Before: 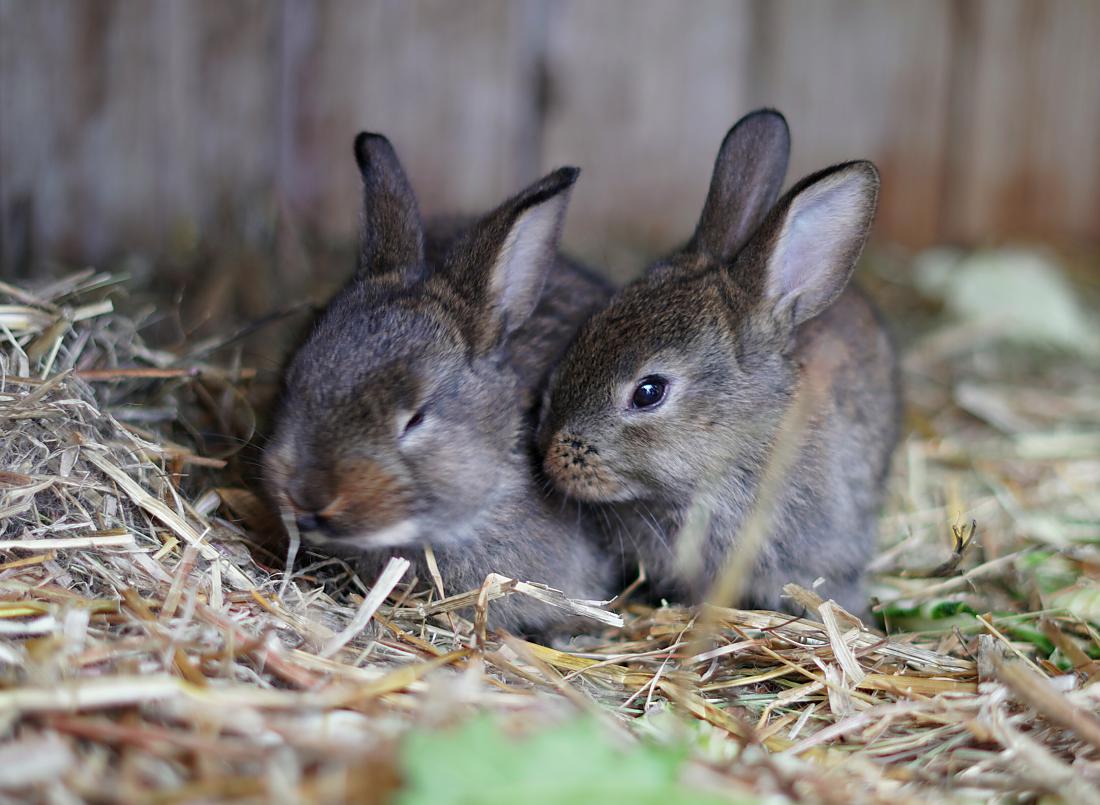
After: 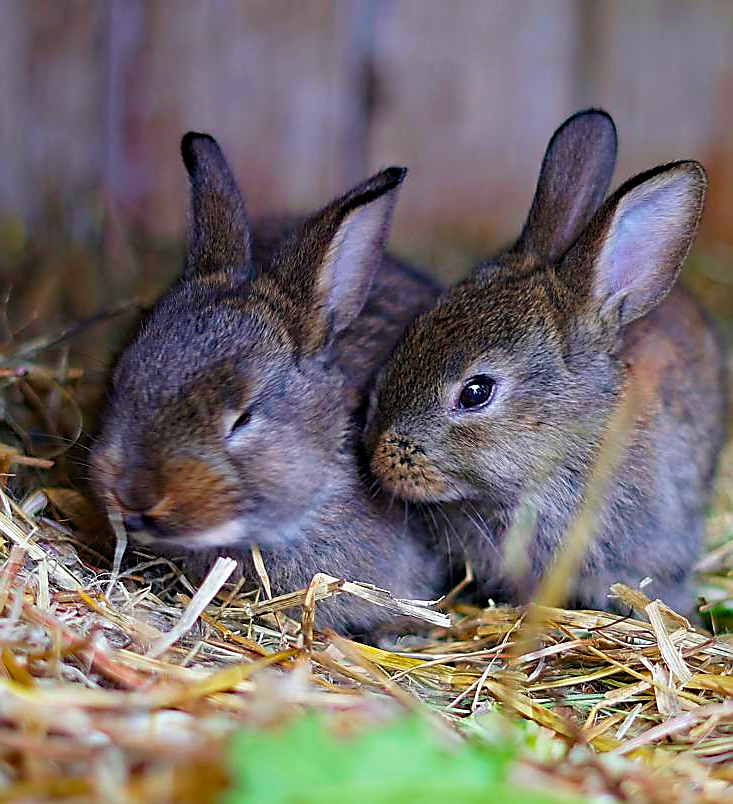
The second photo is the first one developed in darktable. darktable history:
haze removal: compatibility mode true, adaptive false
color balance rgb: linear chroma grading › global chroma 15%, perceptual saturation grading › global saturation 30%
crop and rotate: left 15.754%, right 17.579%
velvia: on, module defaults
sharpen: radius 1.4, amount 1.25, threshold 0.7
